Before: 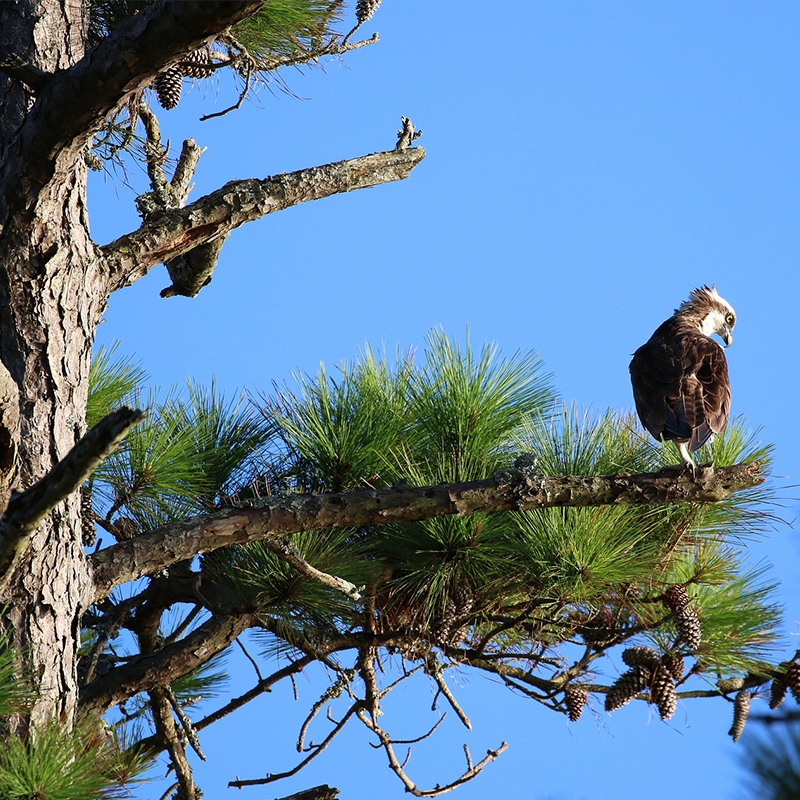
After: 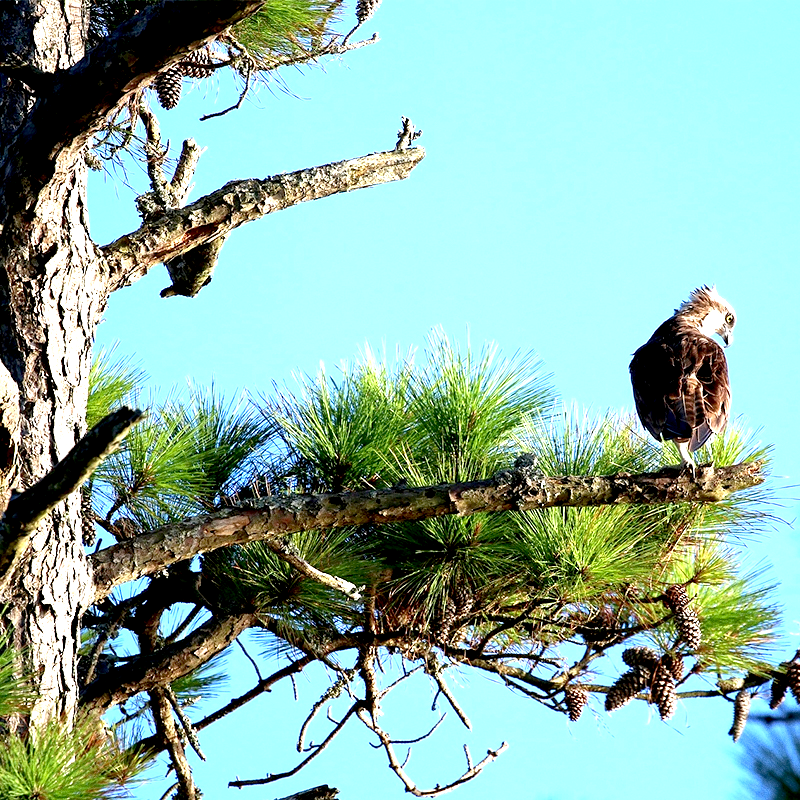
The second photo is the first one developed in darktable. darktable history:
grain: on, module defaults
exposure: black level correction 0.009, exposure 1.425 EV, compensate highlight preservation false
